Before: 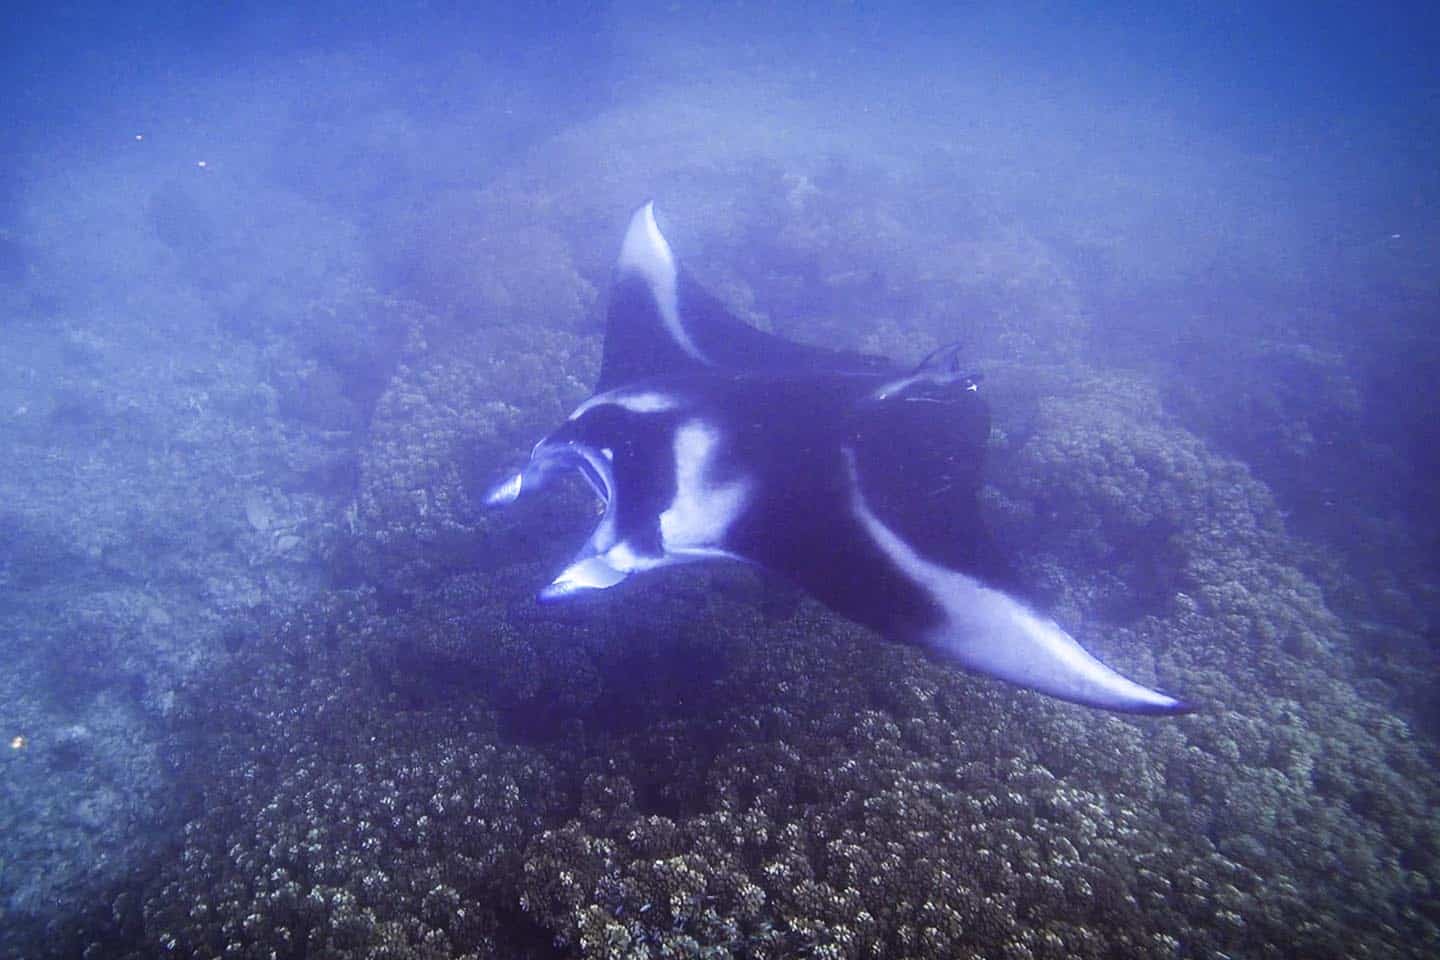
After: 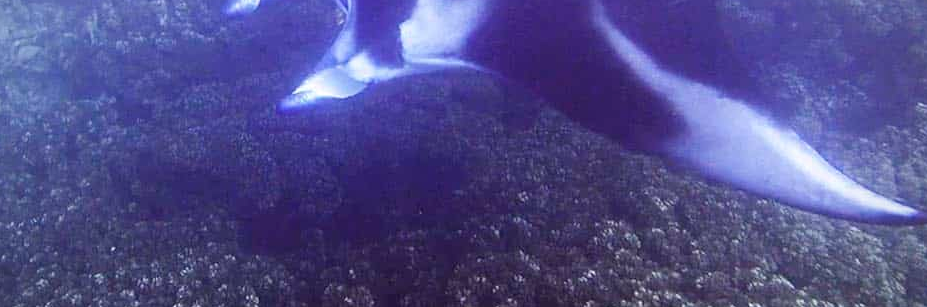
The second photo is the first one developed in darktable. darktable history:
crop: left 18.091%, top 51.13%, right 17.525%, bottom 16.85%
vignetting: fall-off radius 100%, width/height ratio 1.337
